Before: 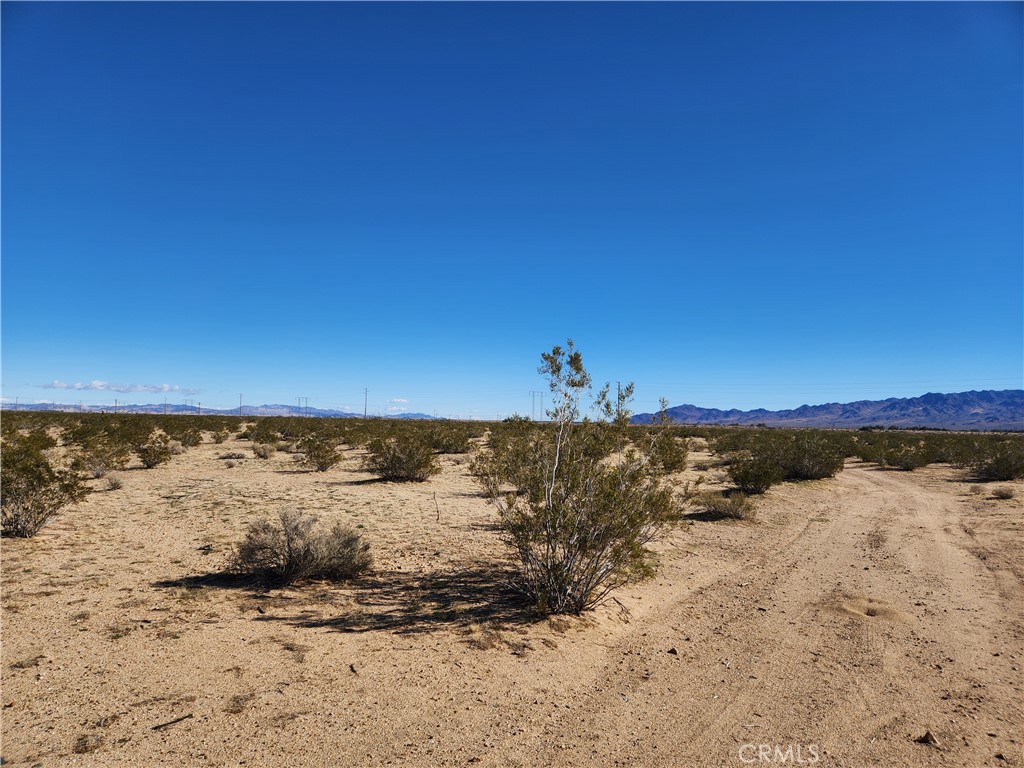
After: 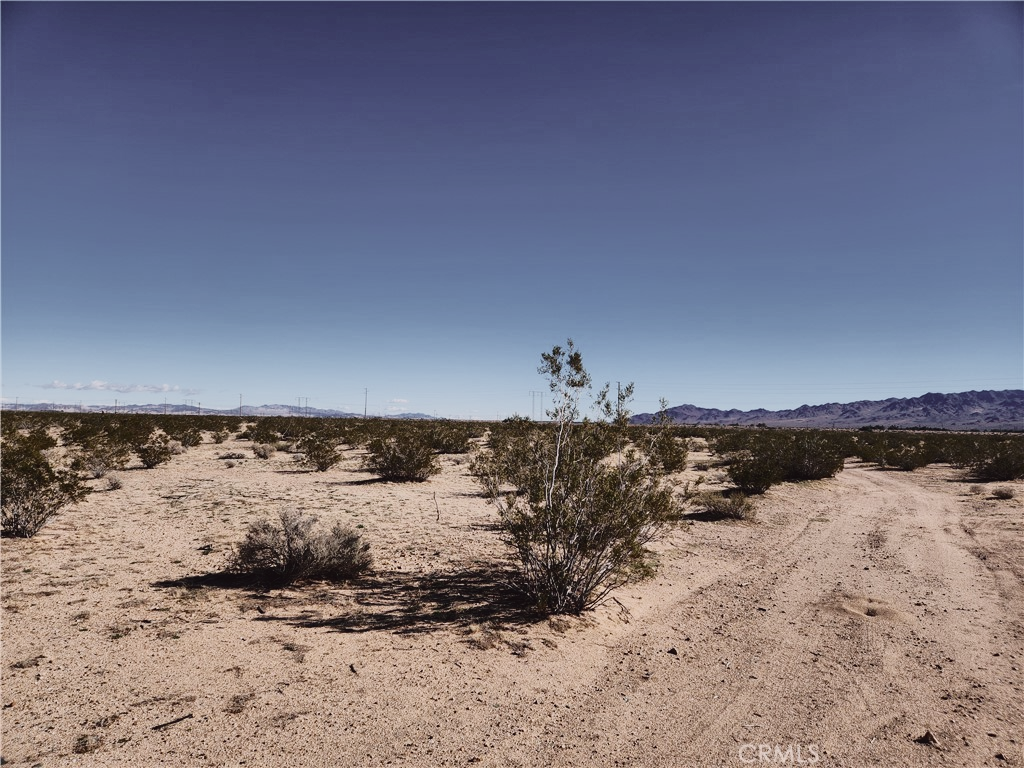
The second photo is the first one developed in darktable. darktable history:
contrast brightness saturation: contrast 0.06, brightness -0.01, saturation -0.23
tone curve: curves: ch0 [(0, 0.032) (0.094, 0.08) (0.265, 0.208) (0.41, 0.417) (0.498, 0.496) (0.638, 0.673) (0.819, 0.841) (0.96, 0.899)]; ch1 [(0, 0) (0.161, 0.092) (0.37, 0.302) (0.417, 0.434) (0.495, 0.504) (0.576, 0.589) (0.725, 0.765) (1, 1)]; ch2 [(0, 0) (0.352, 0.403) (0.45, 0.469) (0.521, 0.515) (0.59, 0.579) (1, 1)], color space Lab, independent channels, preserve colors none
filmic rgb: black relative exposure -14.19 EV, white relative exposure 3.39 EV, hardness 7.89, preserve chrominance max RGB
